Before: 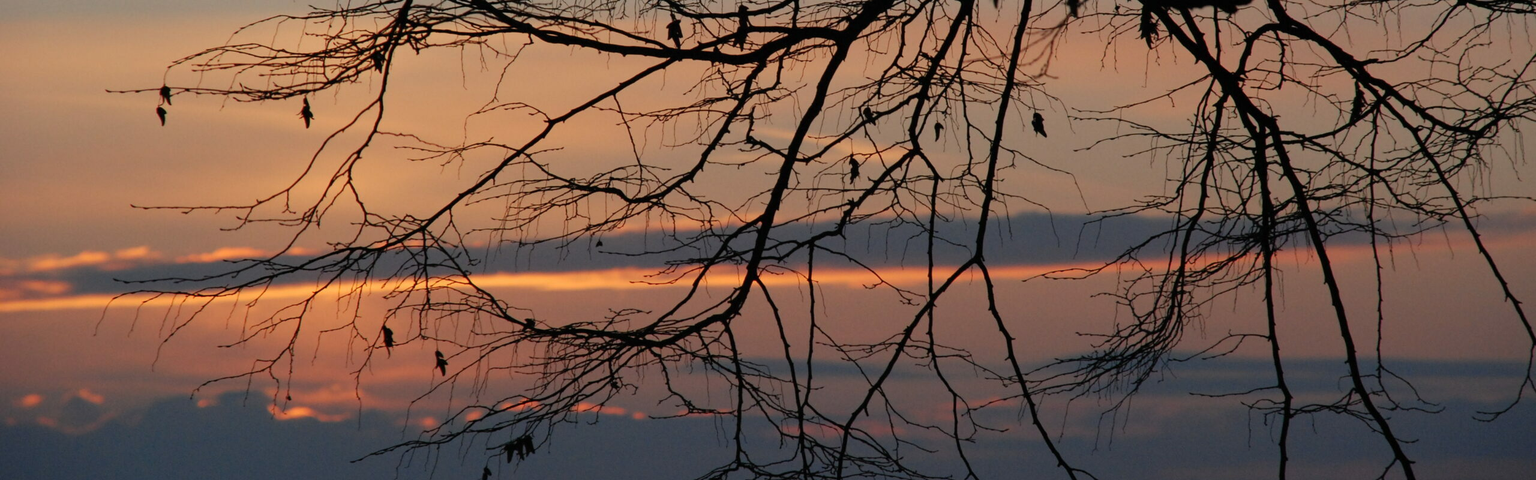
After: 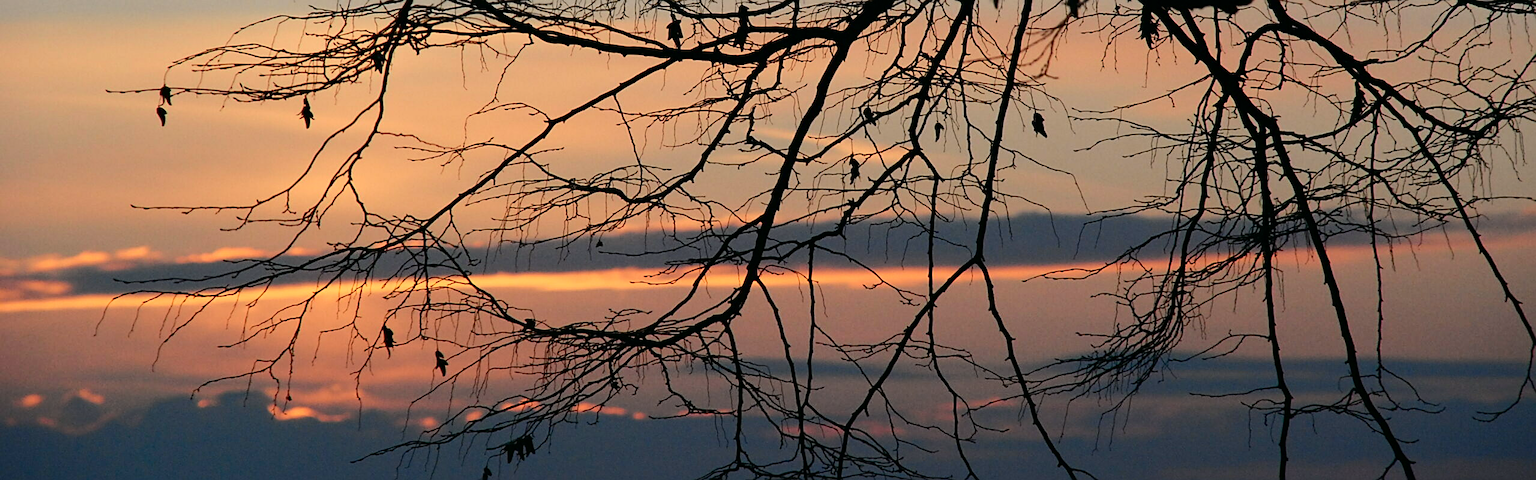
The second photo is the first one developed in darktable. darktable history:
tone curve: curves: ch0 [(0, 0) (0.114, 0.083) (0.303, 0.285) (0.447, 0.51) (0.602, 0.697) (0.772, 0.866) (0.999, 0.978)]; ch1 [(0, 0) (0.389, 0.352) (0.458, 0.433) (0.486, 0.474) (0.509, 0.505) (0.535, 0.528) (0.57, 0.579) (0.696, 0.706) (1, 1)]; ch2 [(0, 0) (0.369, 0.388) (0.449, 0.431) (0.501, 0.5) (0.528, 0.527) (0.589, 0.608) (0.697, 0.721) (1, 1)], color space Lab, independent channels, preserve colors none
sharpen: on, module defaults
